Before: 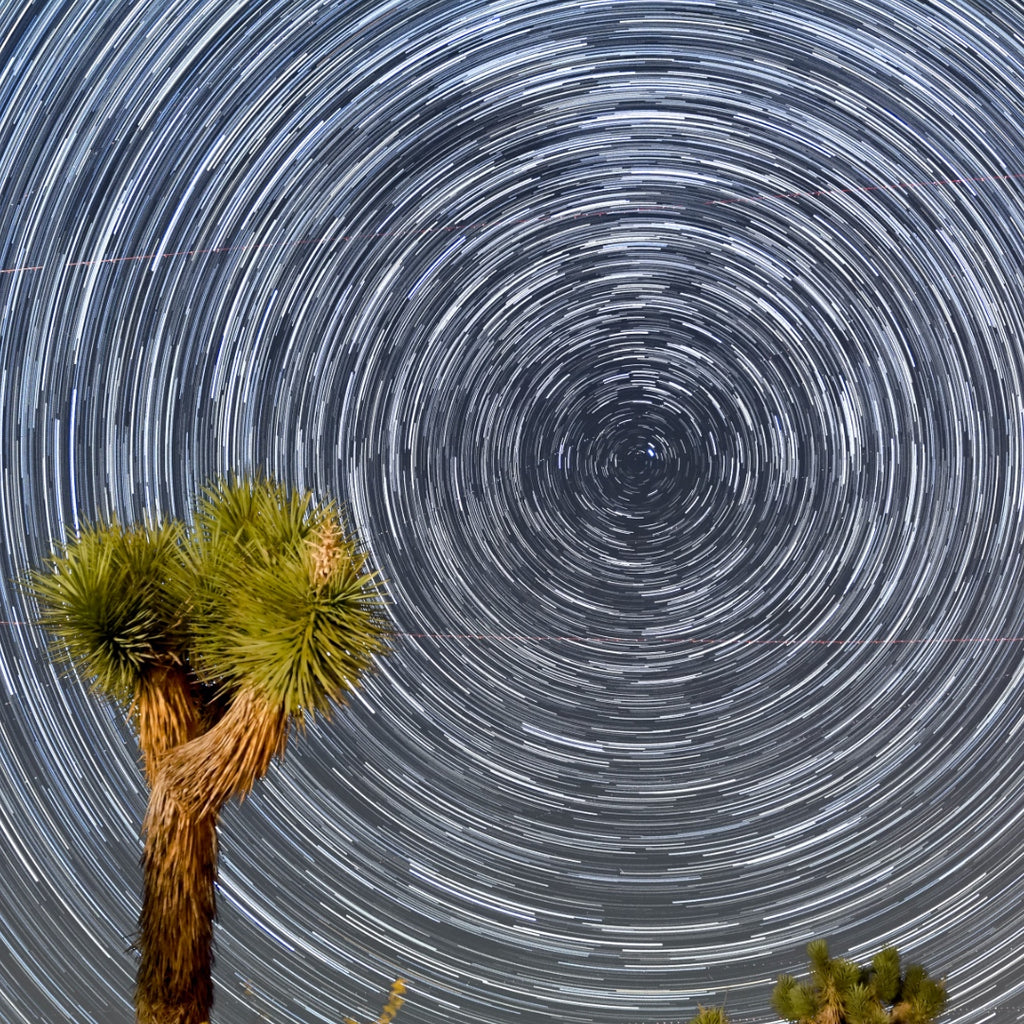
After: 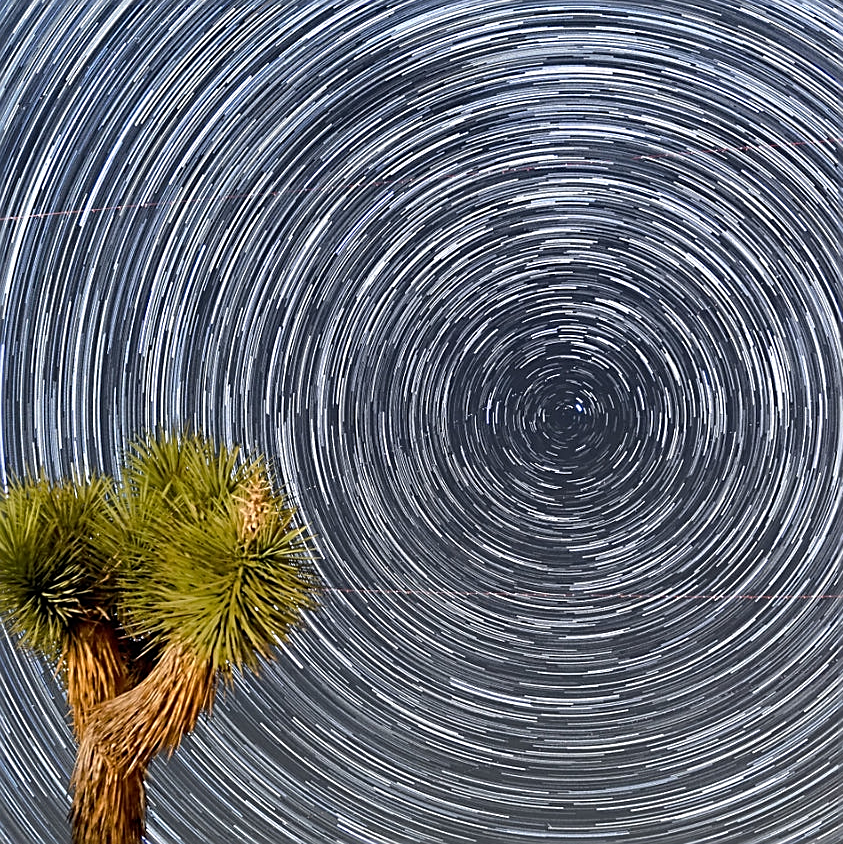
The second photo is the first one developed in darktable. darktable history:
sharpen: amount 0.887
crop and rotate: left 7.118%, top 4.424%, right 10.545%, bottom 13.068%
